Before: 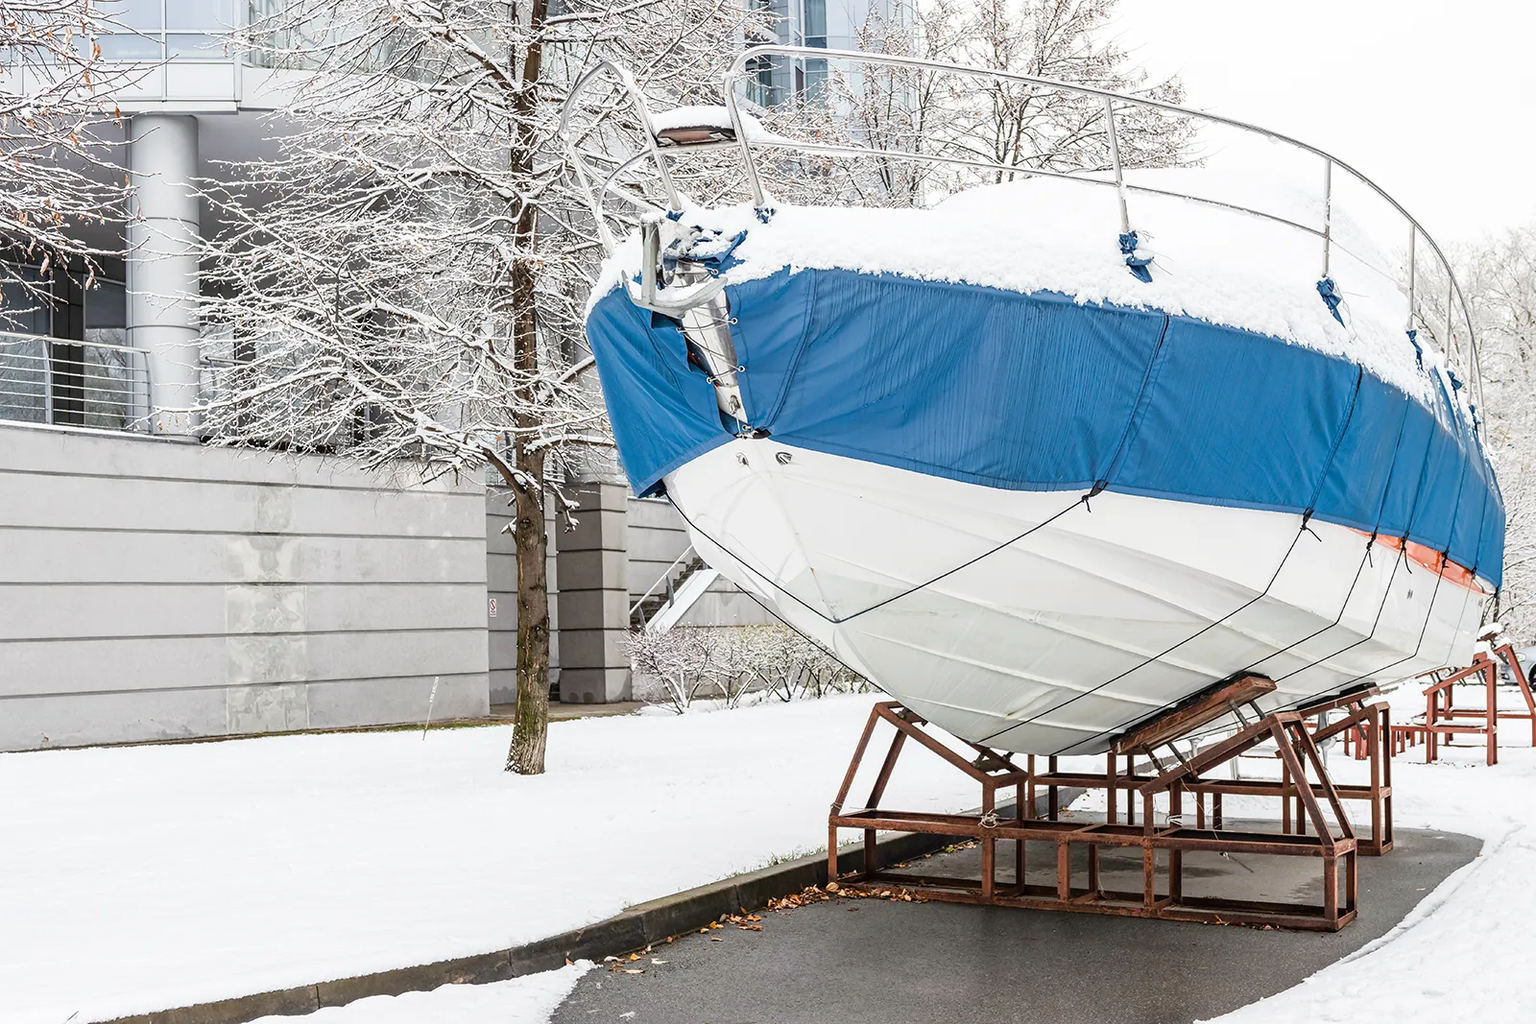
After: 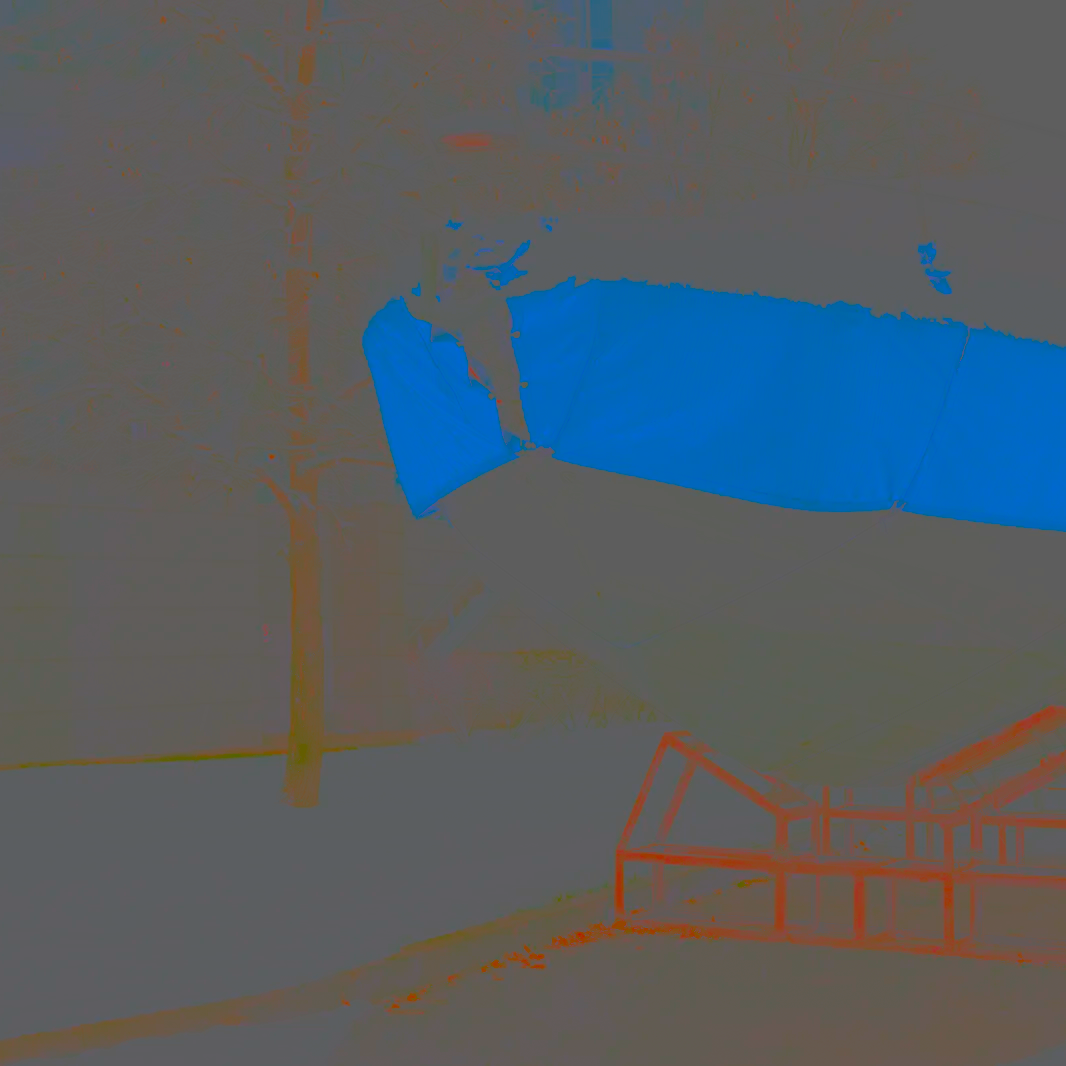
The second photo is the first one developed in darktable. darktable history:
shadows and highlights: shadows -21.3, highlights 100, soften with gaussian
contrast brightness saturation: contrast -0.99, brightness -0.17, saturation 0.75
crop and rotate: left 15.546%, right 17.787%
